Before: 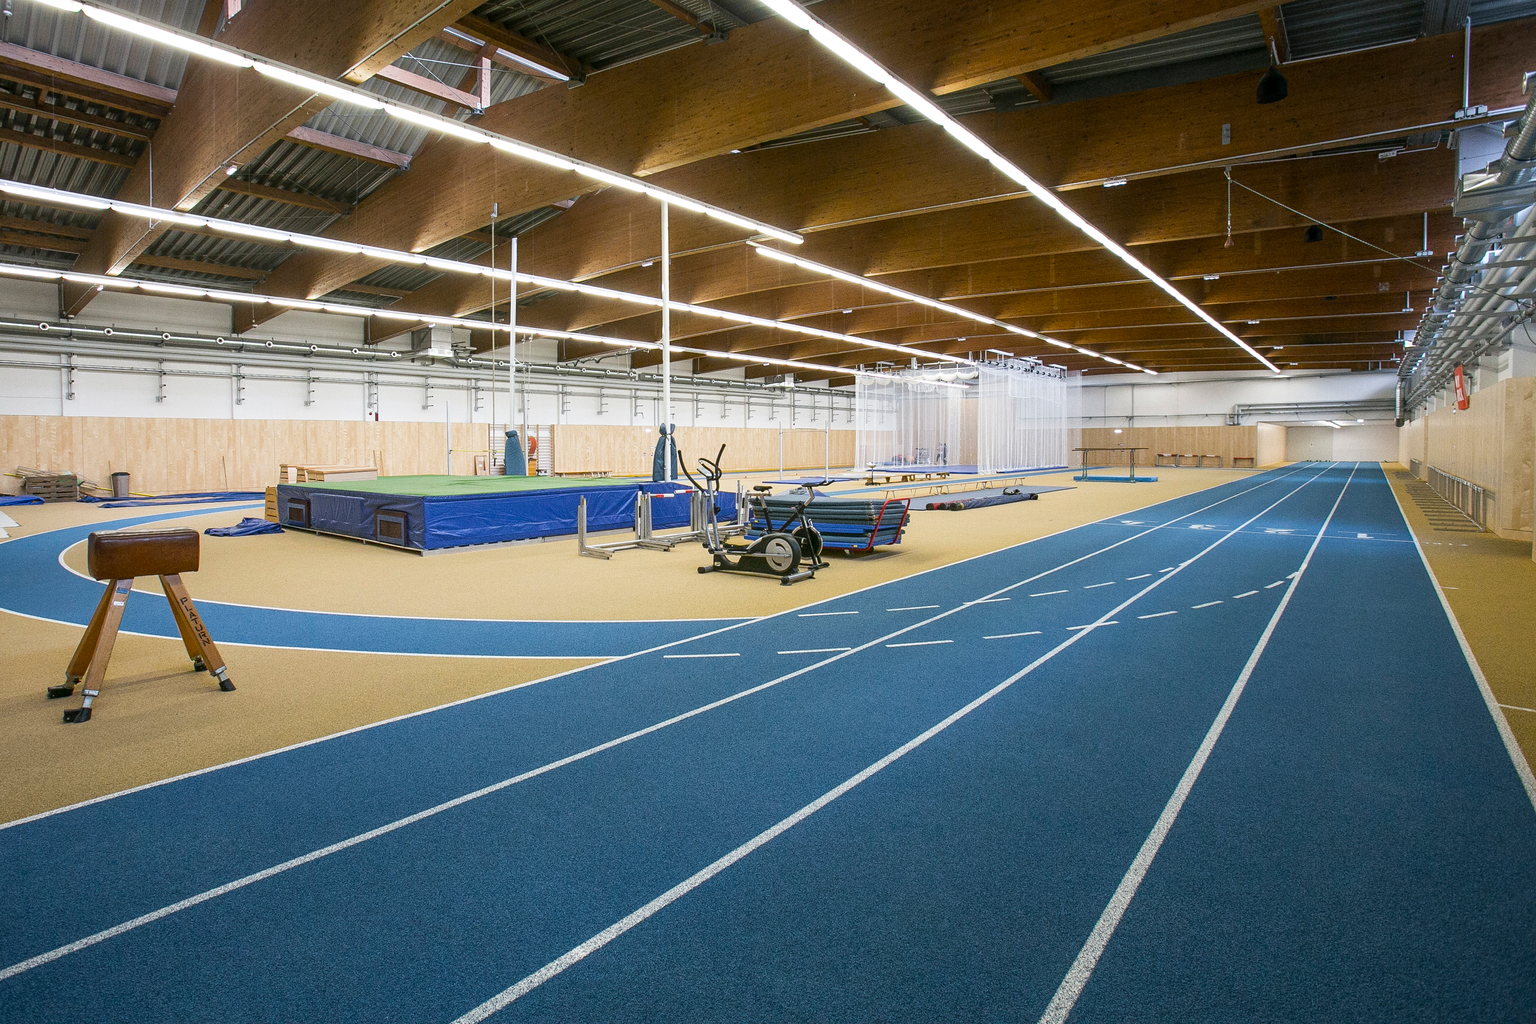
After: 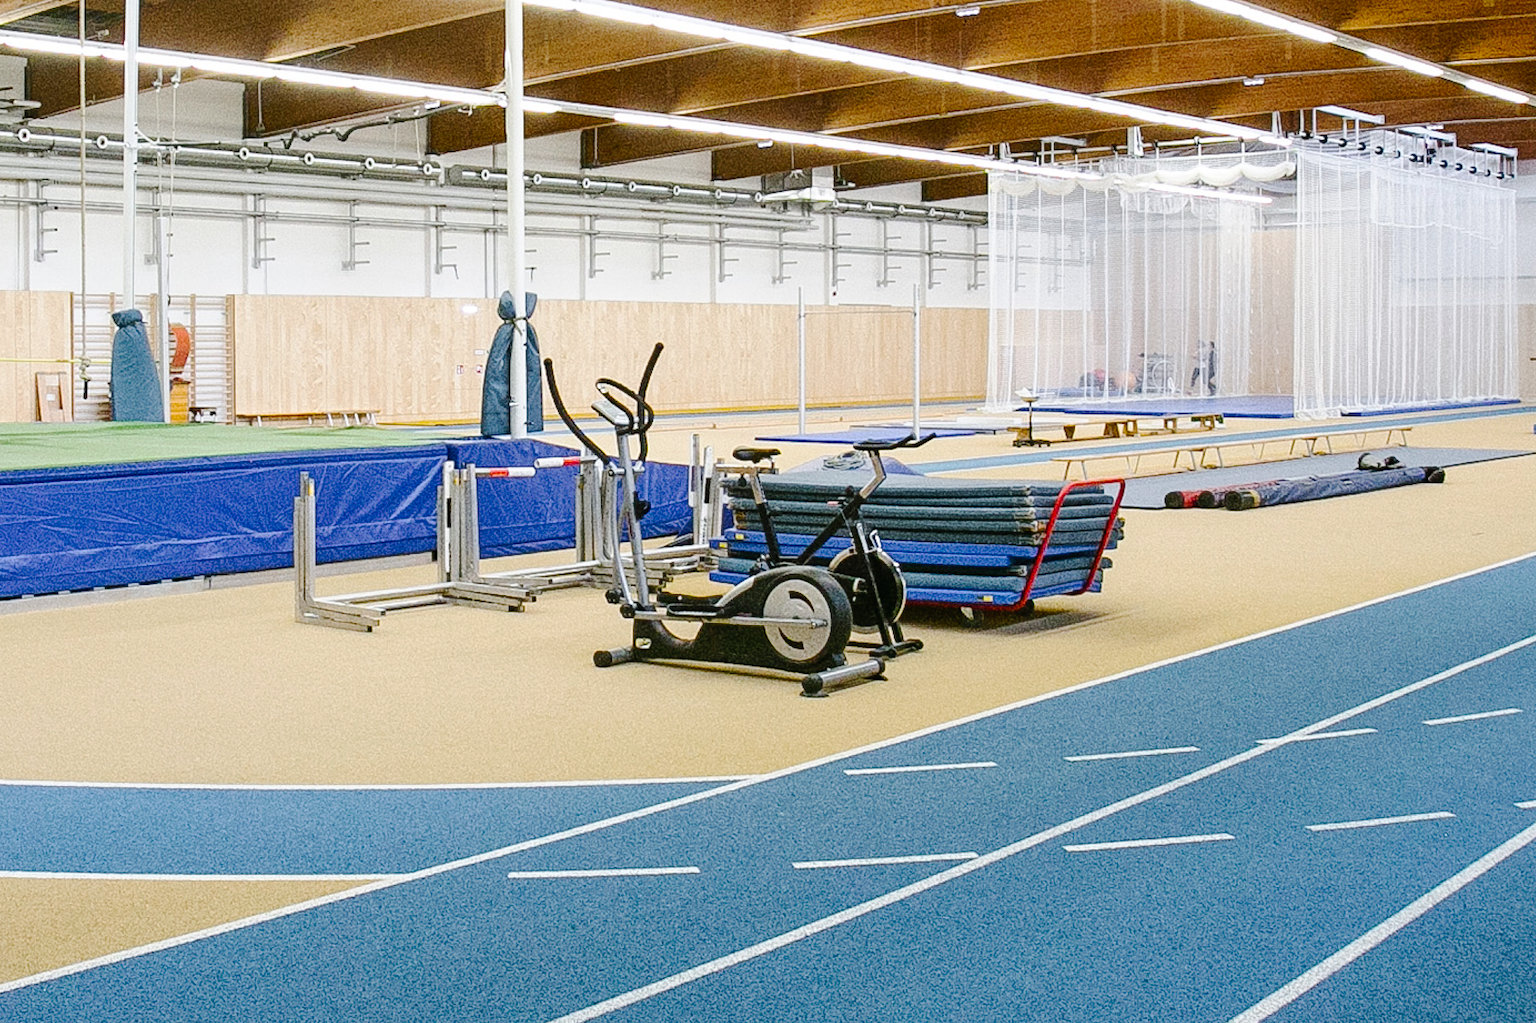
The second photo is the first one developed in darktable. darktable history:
tone curve: curves: ch0 [(0, 0) (0.003, 0.012) (0.011, 0.014) (0.025, 0.019) (0.044, 0.028) (0.069, 0.039) (0.1, 0.056) (0.136, 0.093) (0.177, 0.147) (0.224, 0.214) (0.277, 0.29) (0.335, 0.381) (0.399, 0.476) (0.468, 0.557) (0.543, 0.635) (0.623, 0.697) (0.709, 0.764) (0.801, 0.831) (0.898, 0.917) (1, 1)], preserve colors none
crop: left 30%, top 30%, right 30%, bottom 30%
